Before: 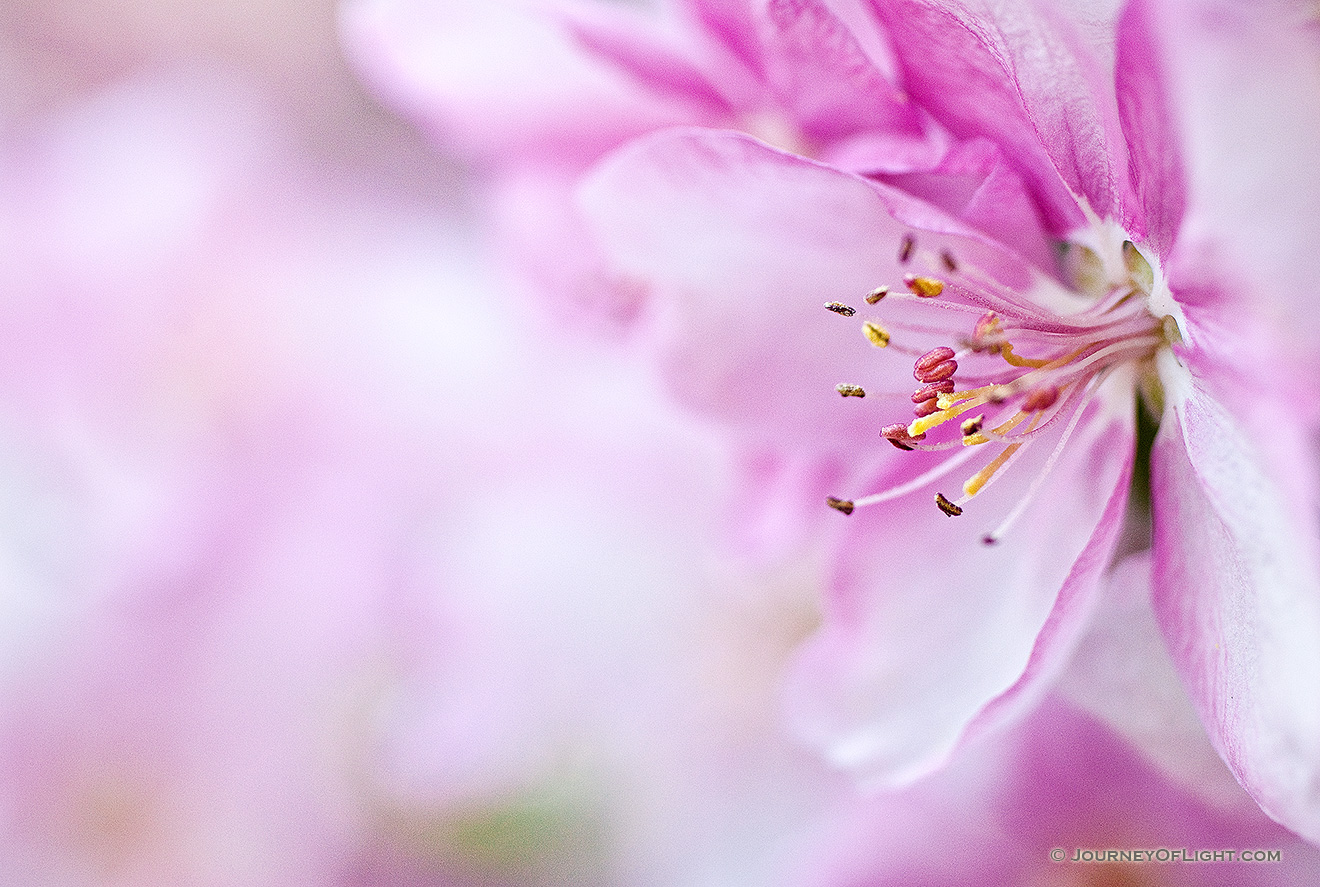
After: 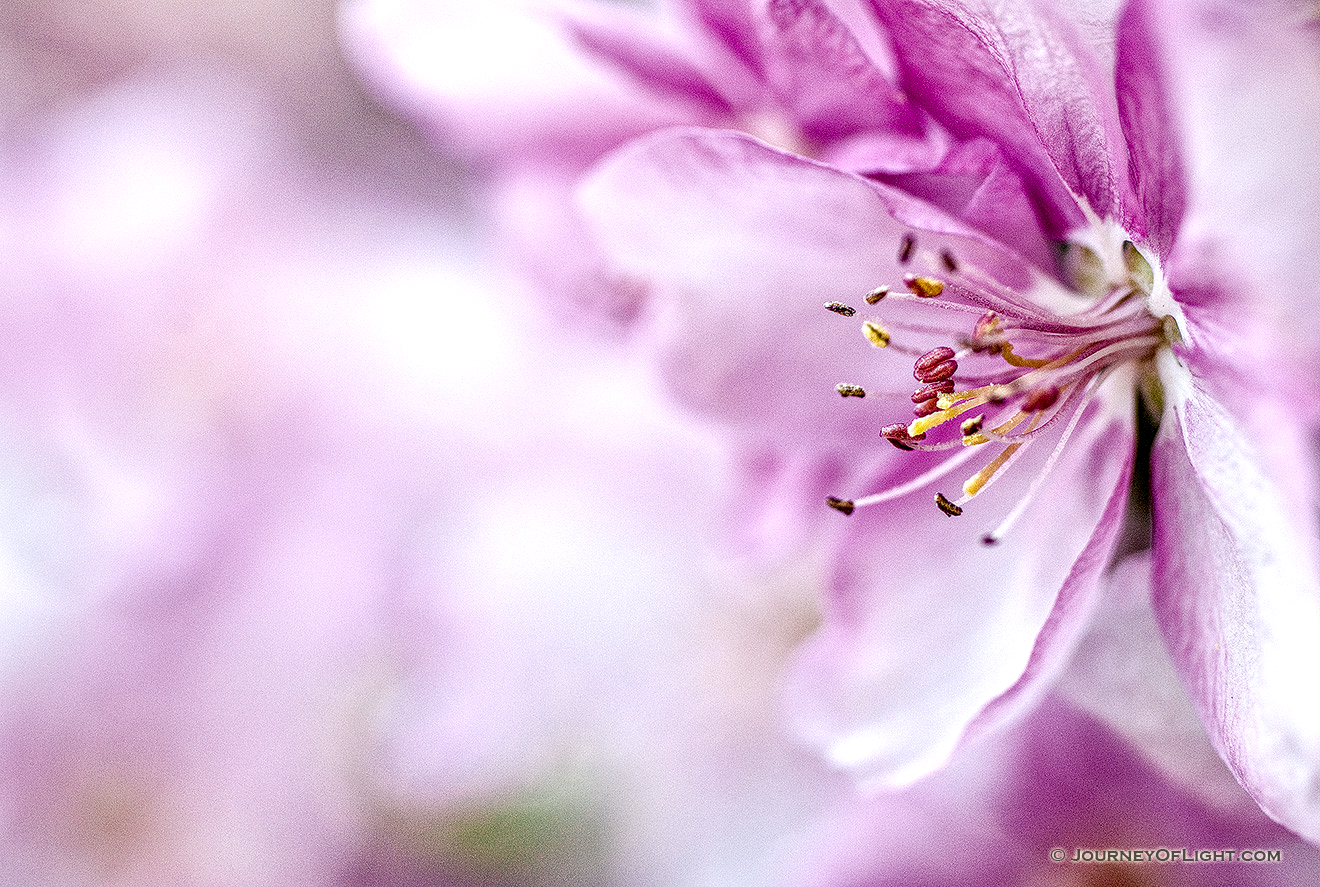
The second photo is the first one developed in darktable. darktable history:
local contrast: highlights 18%, detail 185%
